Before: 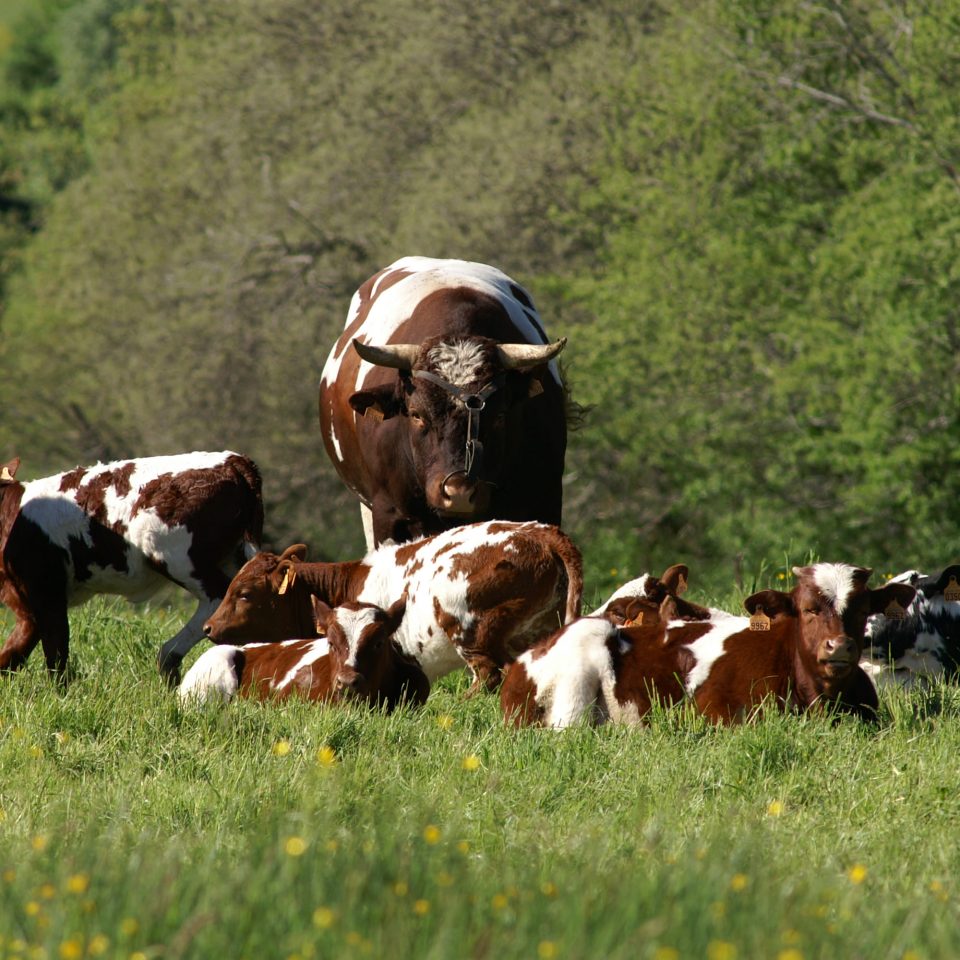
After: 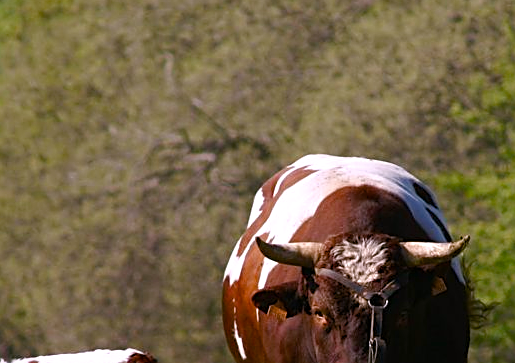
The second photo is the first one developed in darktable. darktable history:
white balance: red 1.066, blue 1.119
sharpen: on, module defaults
color balance rgb: perceptual saturation grading › global saturation 20%, perceptual saturation grading › highlights -25%, perceptual saturation grading › shadows 50%
crop: left 10.121%, top 10.631%, right 36.218%, bottom 51.526%
